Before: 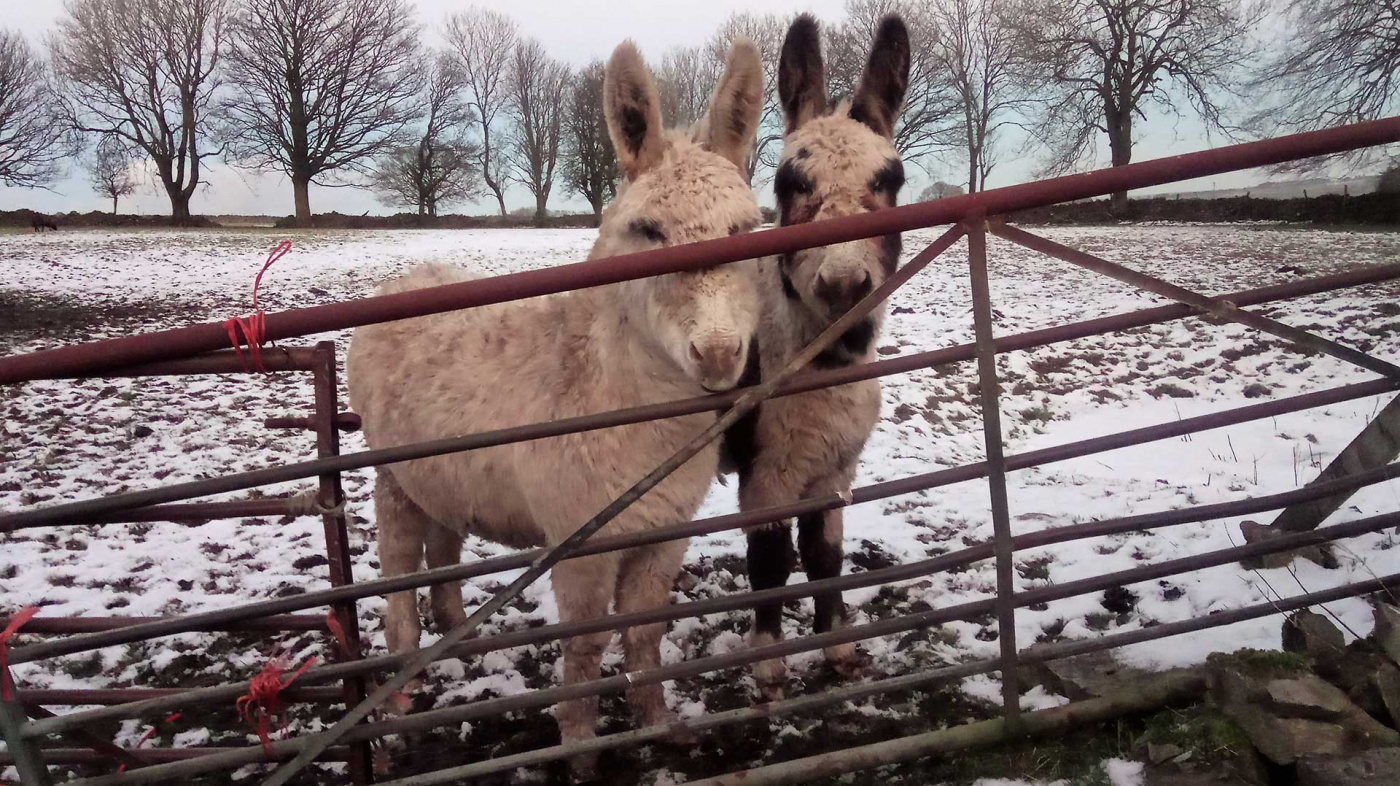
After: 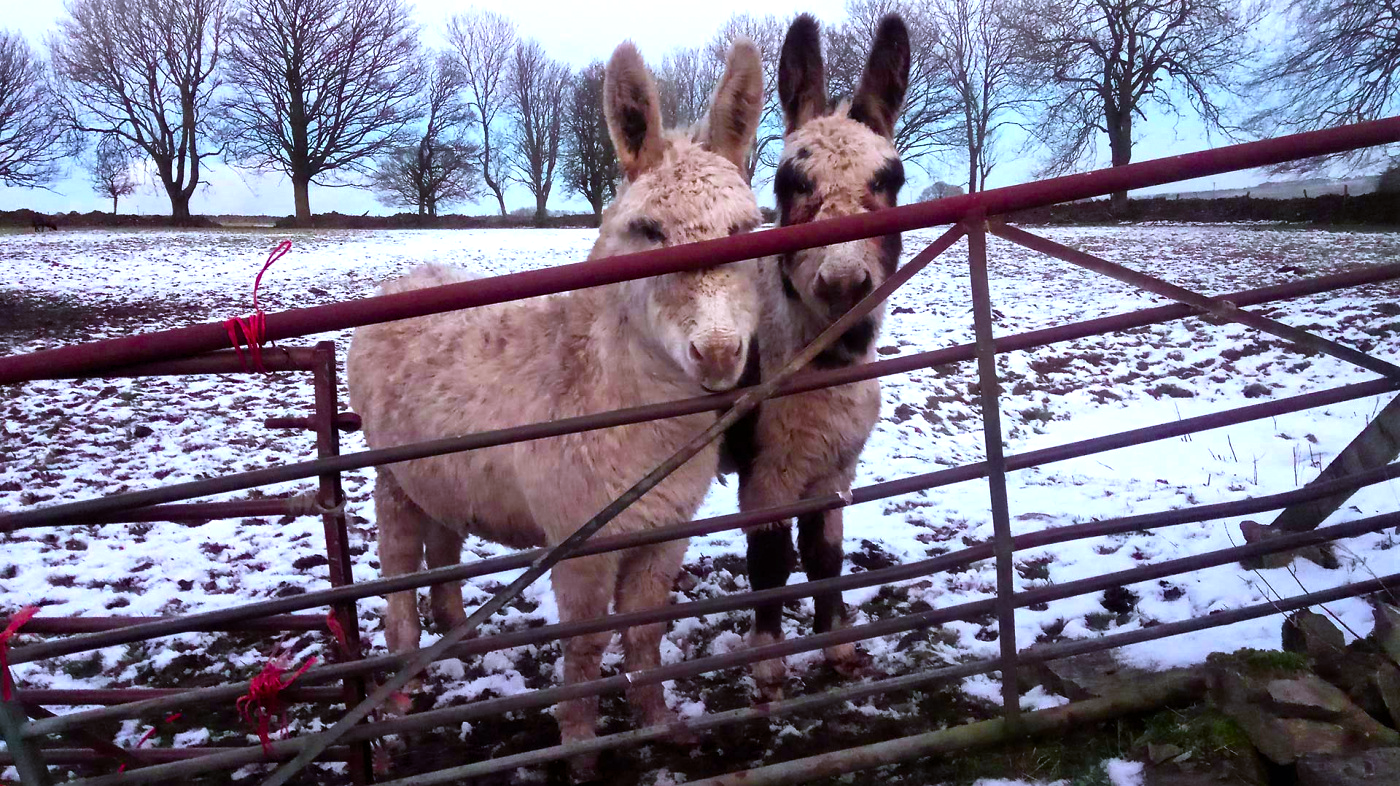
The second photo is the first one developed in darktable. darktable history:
color balance rgb: linear chroma grading › global chroma 9%, perceptual saturation grading › global saturation 36%, perceptual saturation grading › shadows 35%, perceptual brilliance grading › global brilliance 15%, perceptual brilliance grading › shadows -35%, global vibrance 15%
white balance: red 0.948, green 1.02, blue 1.176
